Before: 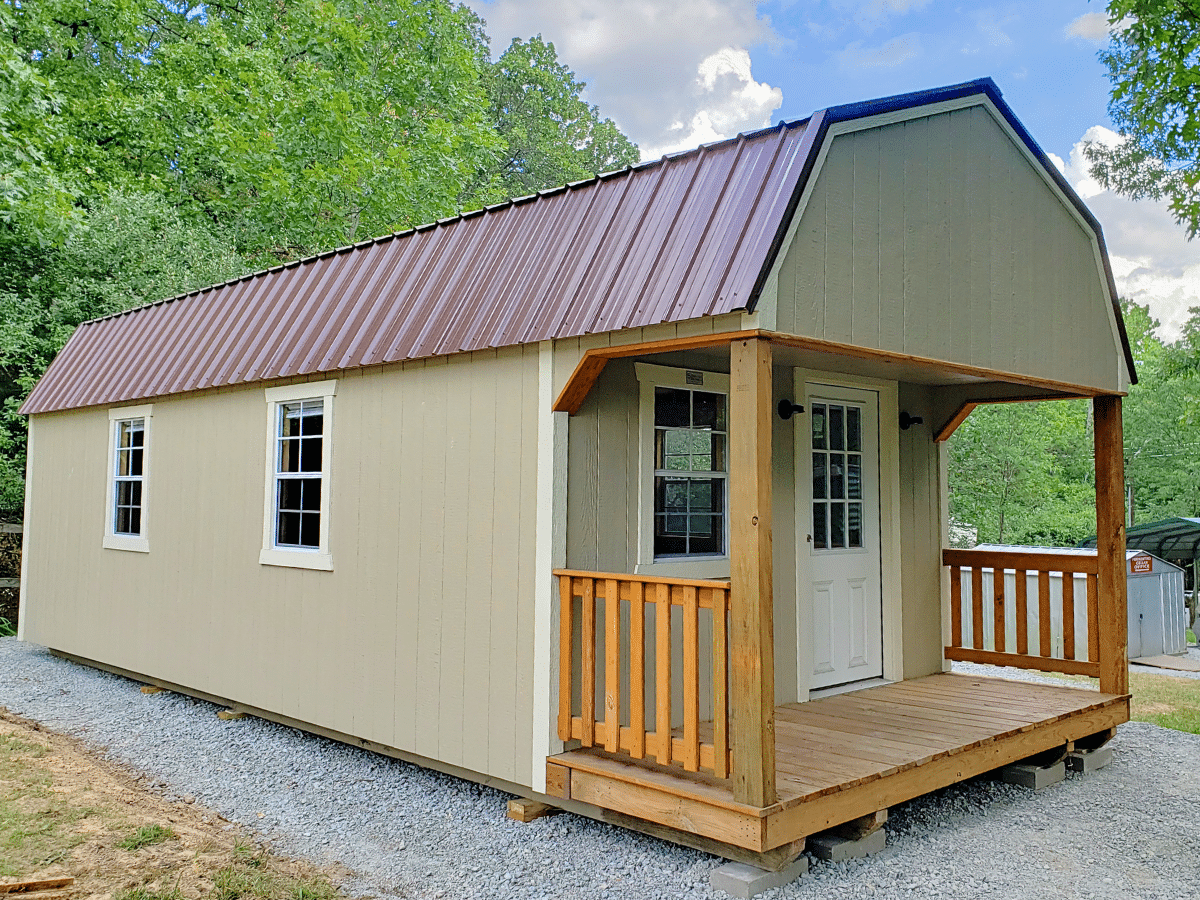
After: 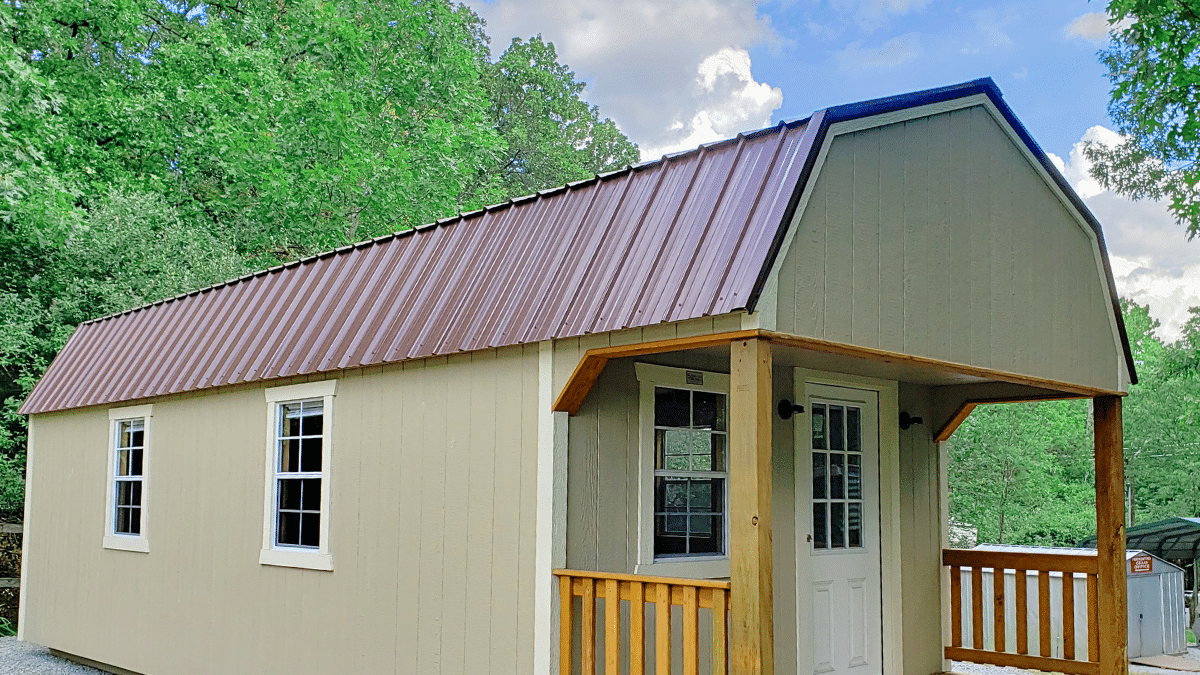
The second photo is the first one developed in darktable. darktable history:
crop: bottom 24.988%
color zones: curves: ch2 [(0, 0.5) (0.143, 0.517) (0.286, 0.571) (0.429, 0.522) (0.571, 0.5) (0.714, 0.5) (0.857, 0.5) (1, 0.5)]
shadows and highlights: radius 125.46, shadows 30.51, highlights -30.51, low approximation 0.01, soften with gaussian
